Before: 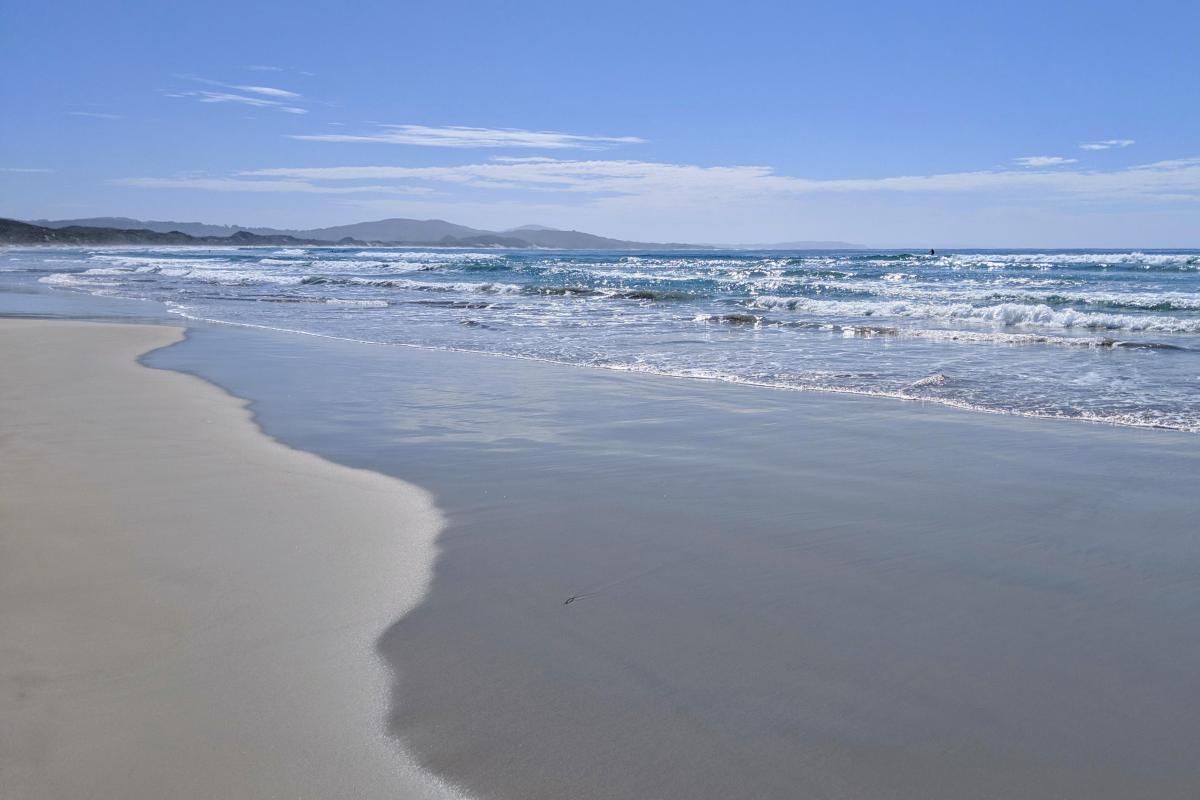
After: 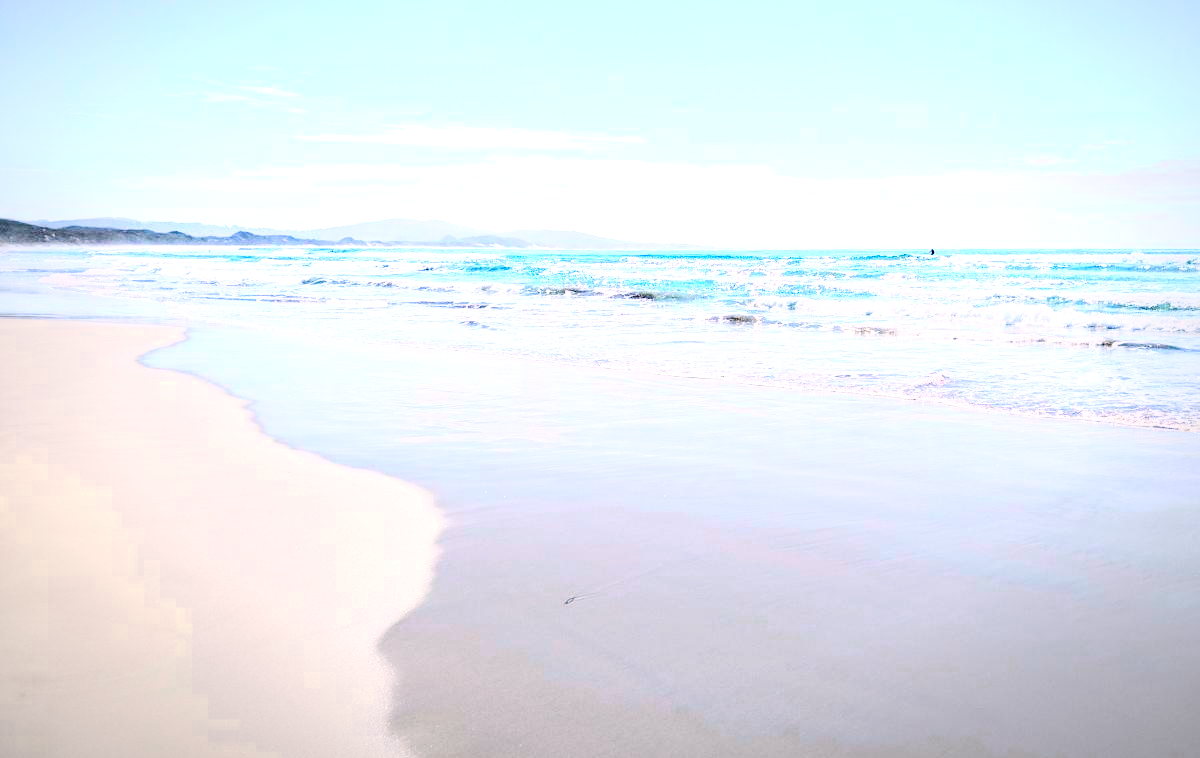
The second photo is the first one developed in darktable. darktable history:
color zones: curves: ch0 [(0.018, 0.548) (0.197, 0.654) (0.425, 0.447) (0.605, 0.658) (0.732, 0.579)]; ch1 [(0.105, 0.531) (0.224, 0.531) (0.386, 0.39) (0.618, 0.456) (0.732, 0.456) (0.956, 0.421)]; ch2 [(0.039, 0.583) (0.215, 0.465) (0.399, 0.544) (0.465, 0.548) (0.614, 0.447) (0.724, 0.43) (0.882, 0.623) (0.956, 0.632)]
crop and rotate: top 0.012%, bottom 5.207%
vignetting: fall-off radius 70.07%, automatic ratio true
exposure: black level correction 0.008, exposure 0.987 EV, compensate highlight preservation false
tone equalizer: -8 EV 0.224 EV, -7 EV 0.442 EV, -6 EV 0.456 EV, -5 EV 0.254 EV, -3 EV -0.262 EV, -2 EV -0.444 EV, -1 EV -0.424 EV, +0 EV -0.236 EV
color balance rgb: highlights gain › chroma 2.053%, highlights gain › hue 45.44°, linear chroma grading › shadows -3.198%, linear chroma grading › highlights -3.819%, perceptual saturation grading › global saturation 20%, perceptual saturation grading › highlights -13.998%, perceptual saturation grading › shadows 50.23%, contrast -10.604%
base curve: curves: ch0 [(0, 0) (0.018, 0.026) (0.143, 0.37) (0.33, 0.731) (0.458, 0.853) (0.735, 0.965) (0.905, 0.986) (1, 1)]
